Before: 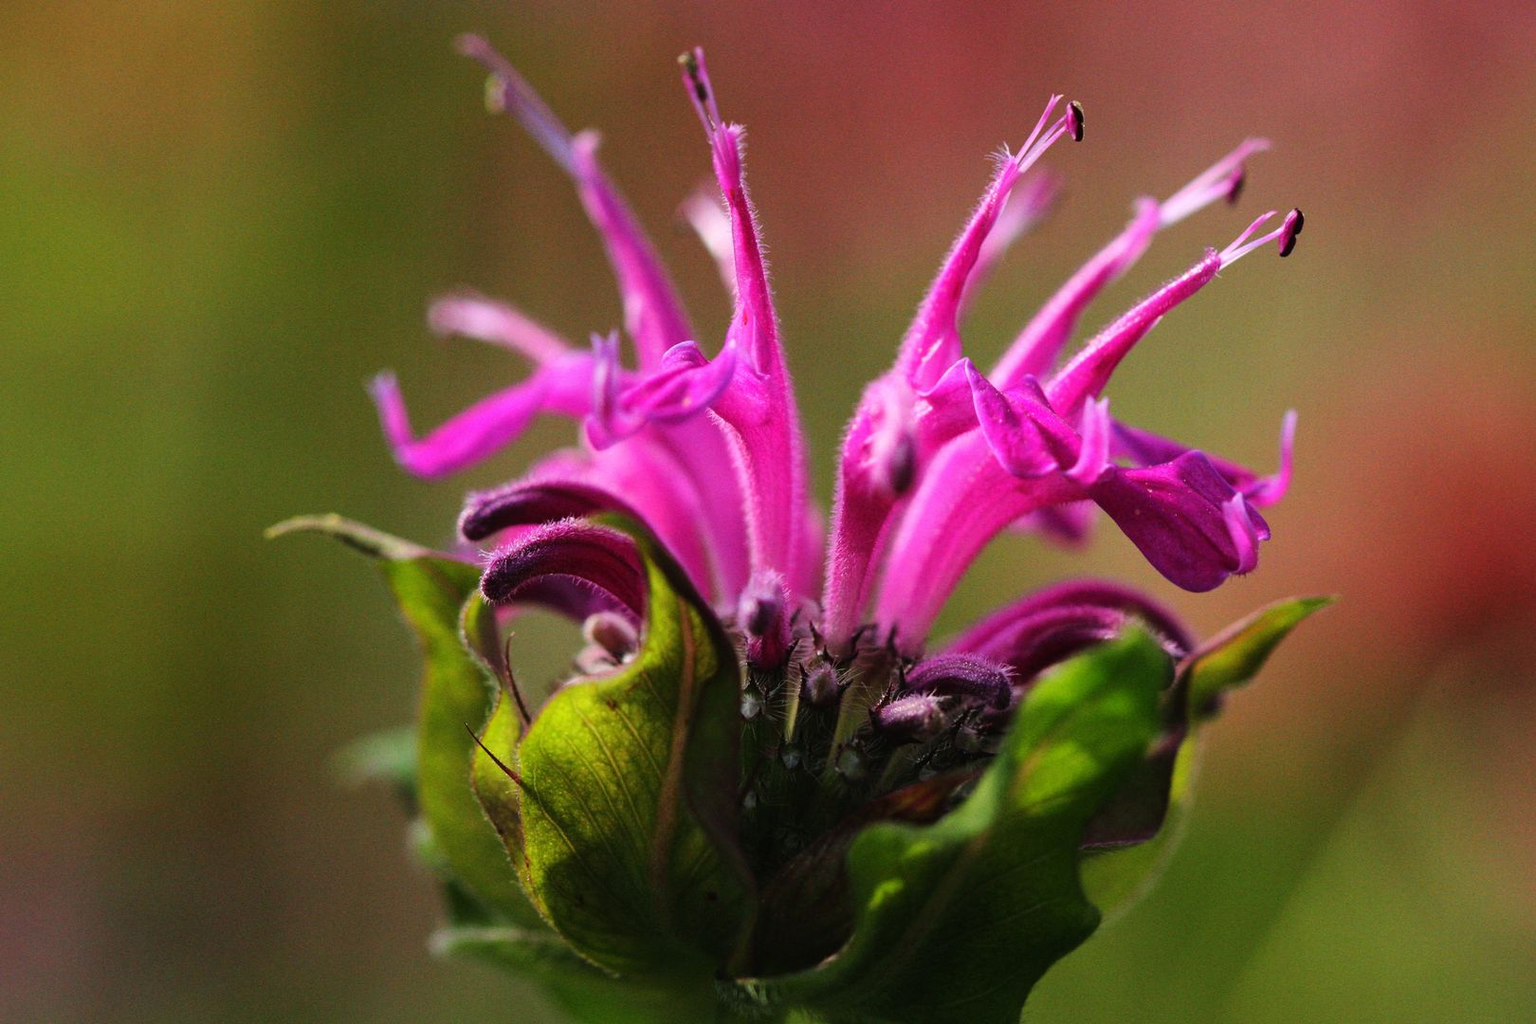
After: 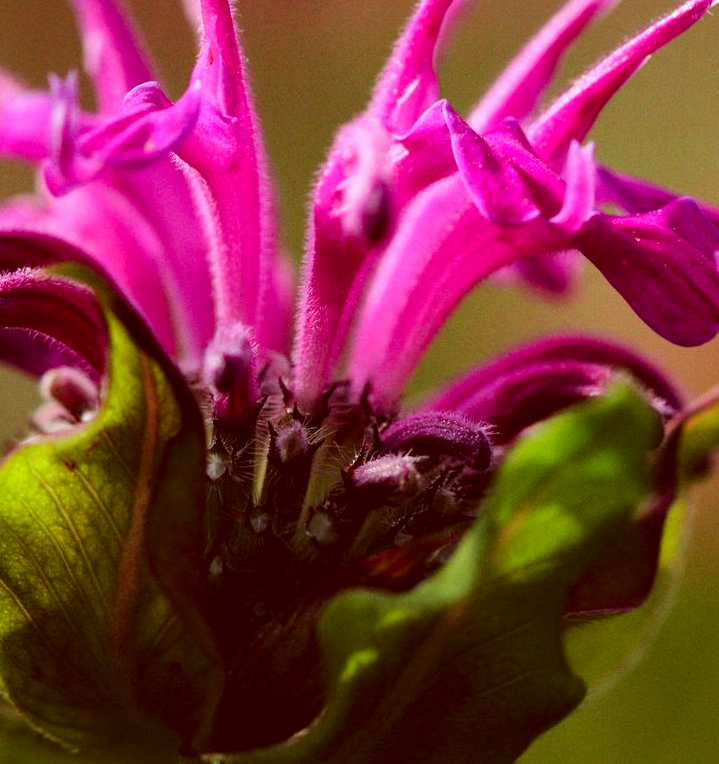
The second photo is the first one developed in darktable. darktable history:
local contrast: mode bilateral grid, contrast 20, coarseness 49, detail 119%, midtone range 0.2
crop: left 35.516%, top 25.805%, right 20.039%, bottom 3.453%
color correction: highlights a* -7.03, highlights b* -0.216, shadows a* 20.23, shadows b* 12.48
